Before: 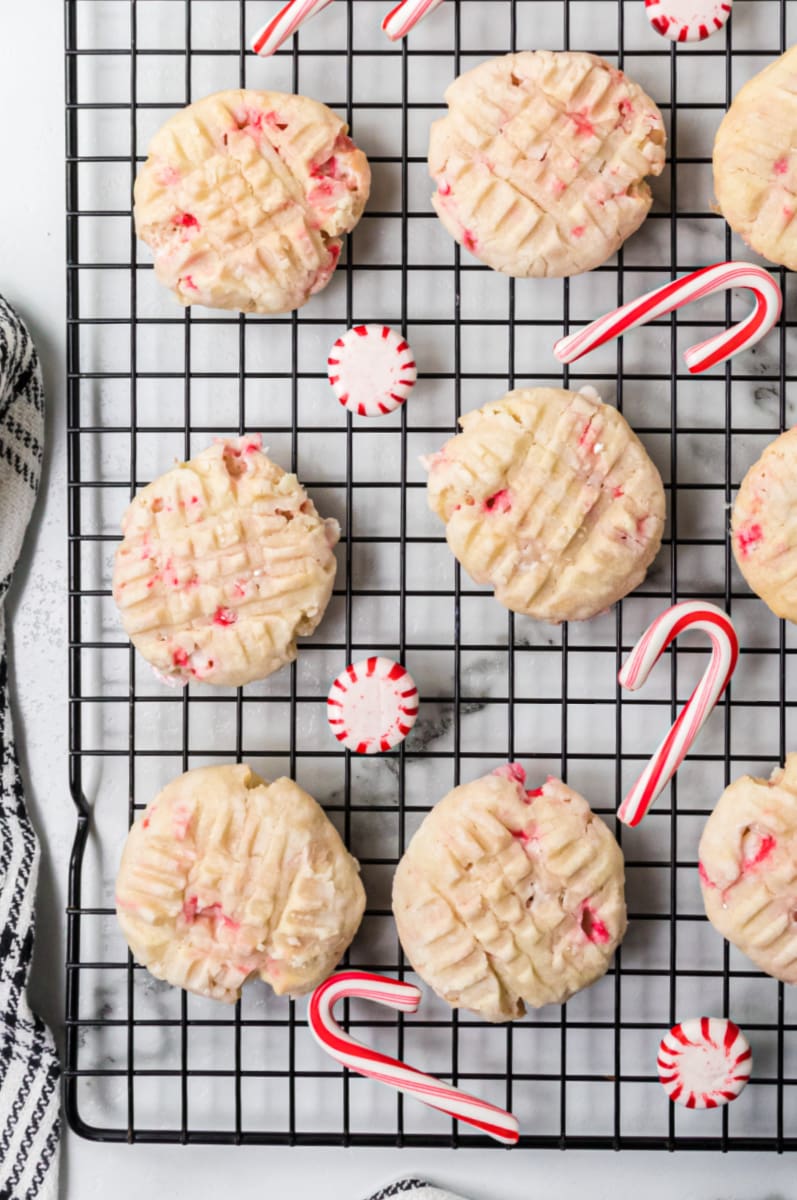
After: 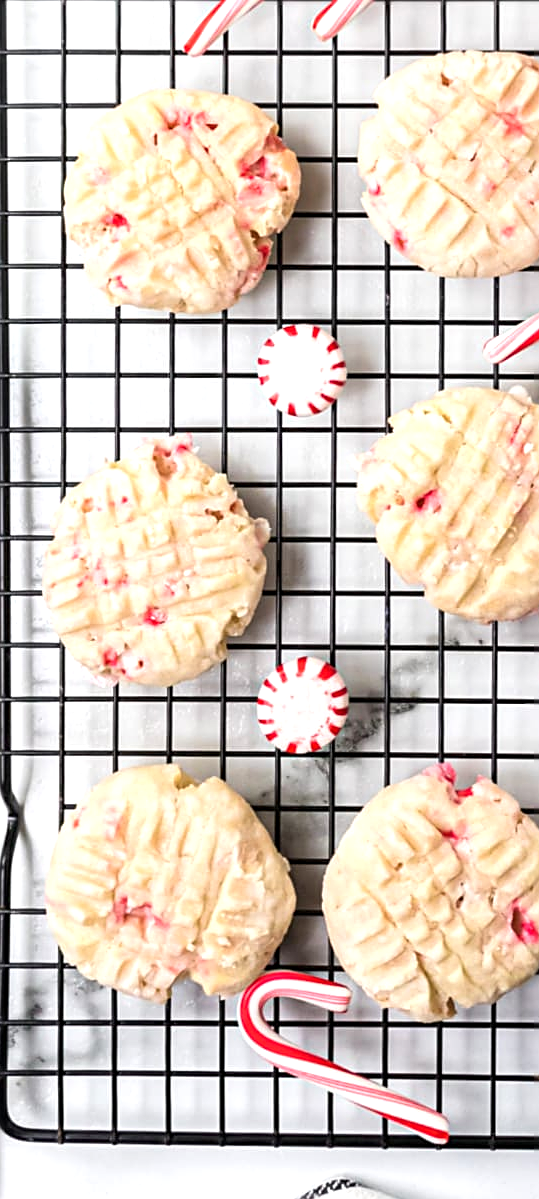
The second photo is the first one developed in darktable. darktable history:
exposure: black level correction 0, exposure 0.5 EV, compensate highlight preservation false
crop and rotate: left 8.847%, right 23.459%
sharpen: amount 0.571
